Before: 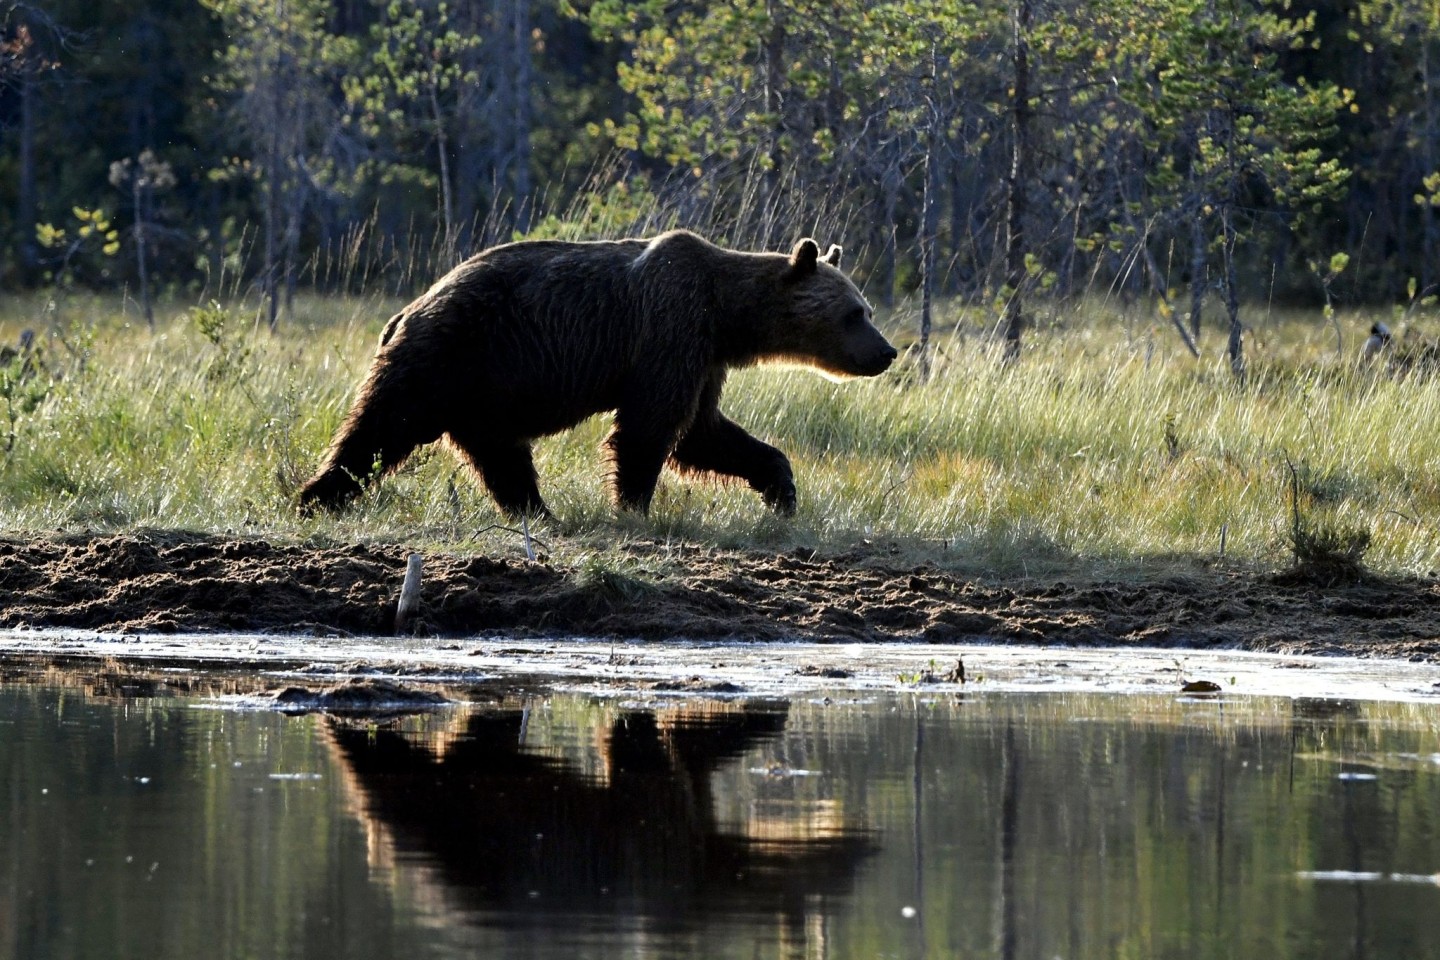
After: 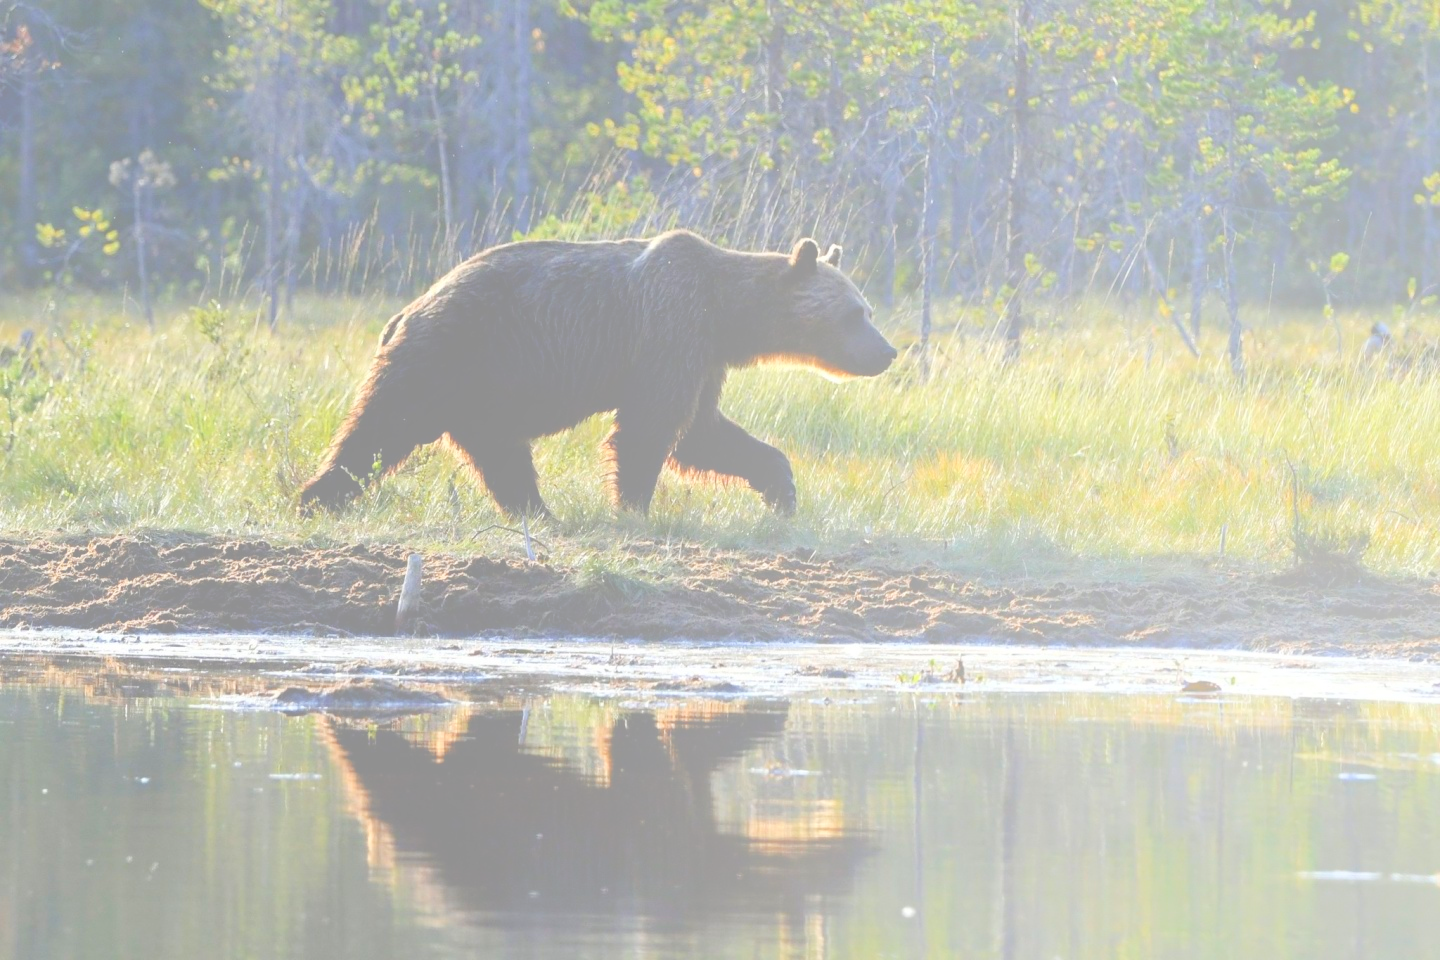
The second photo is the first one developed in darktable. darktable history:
bloom: size 85%, threshold 5%, strength 85% | blend: blend mode multiply, opacity 75%; mask: uniform (no mask)
